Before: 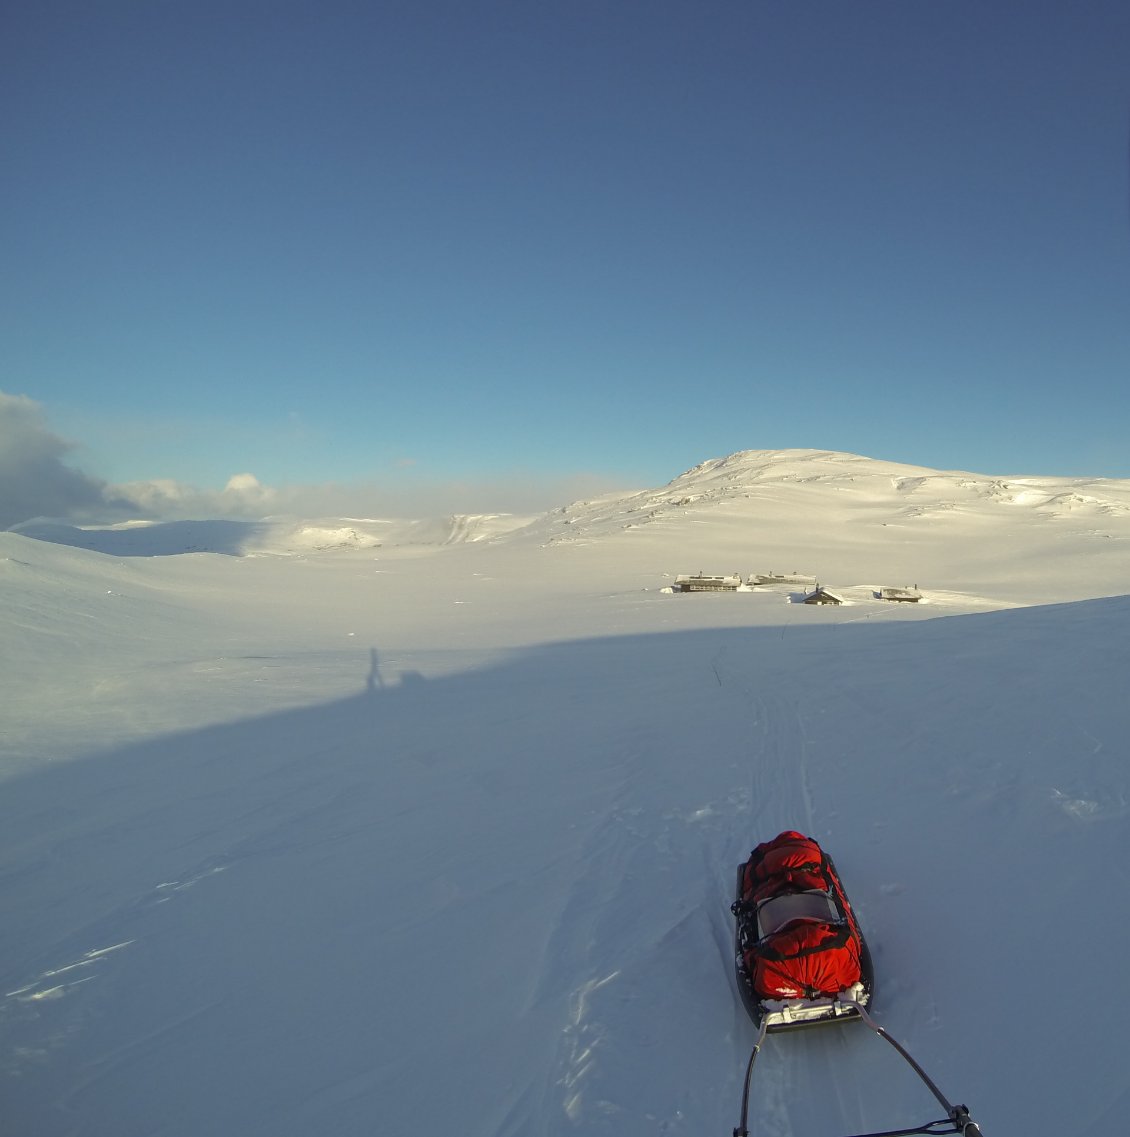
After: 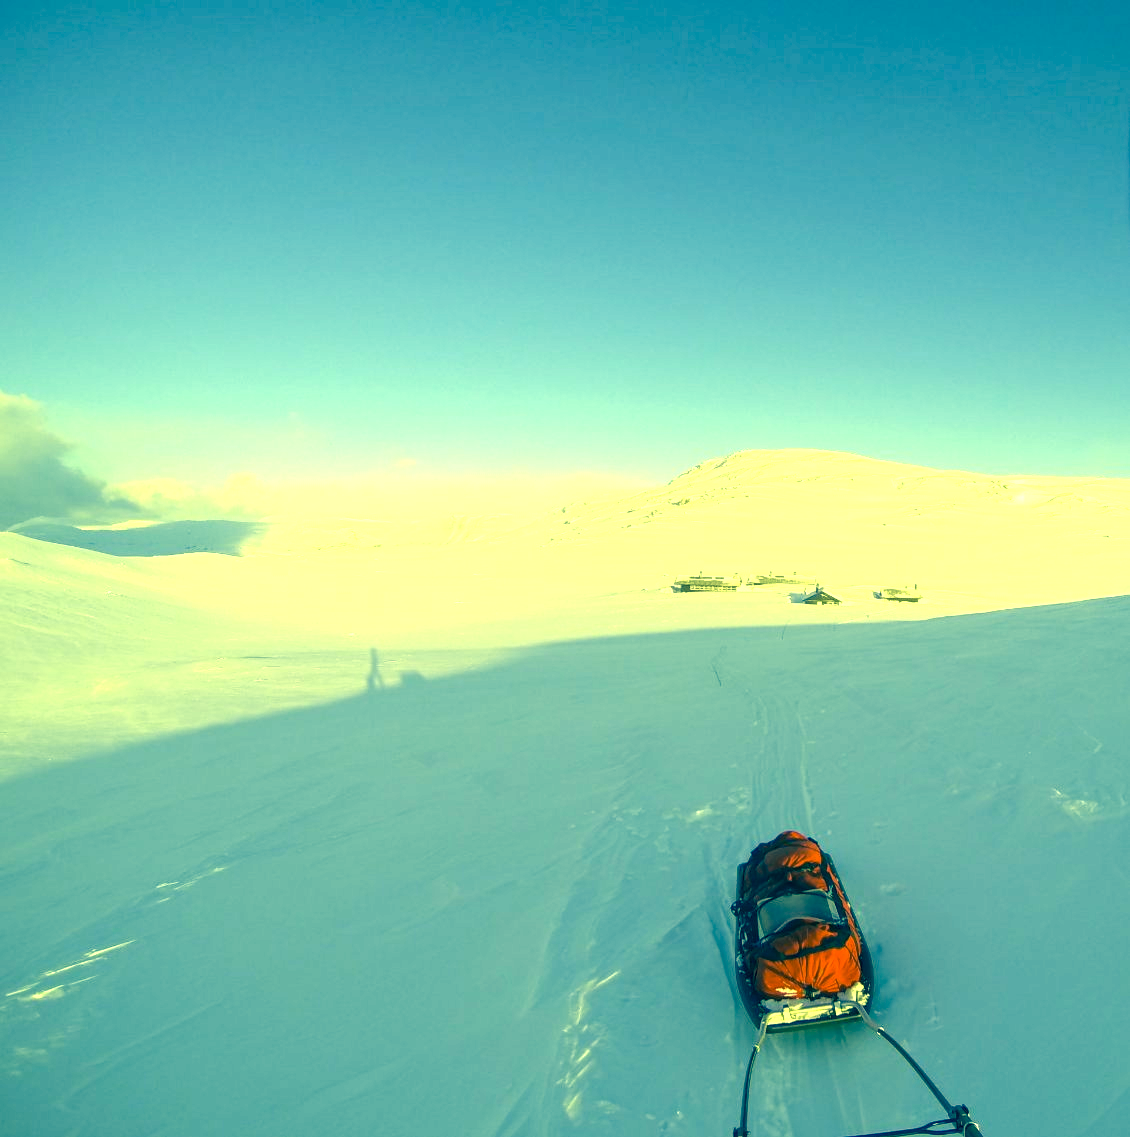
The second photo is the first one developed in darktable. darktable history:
local contrast: on, module defaults
exposure: black level correction 0.002, exposure 1.304 EV, compensate highlight preservation false
color correction: highlights a* -15.33, highlights b* 39.83, shadows a* -39.68, shadows b* -26
